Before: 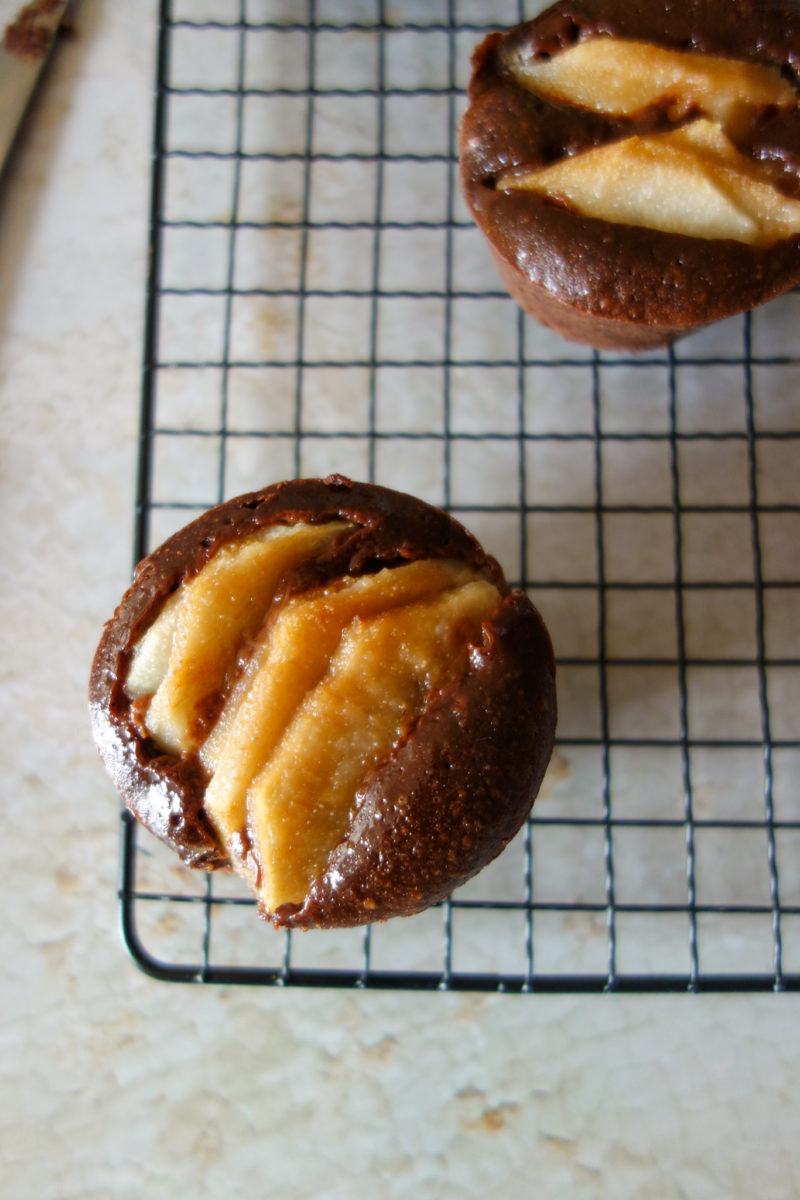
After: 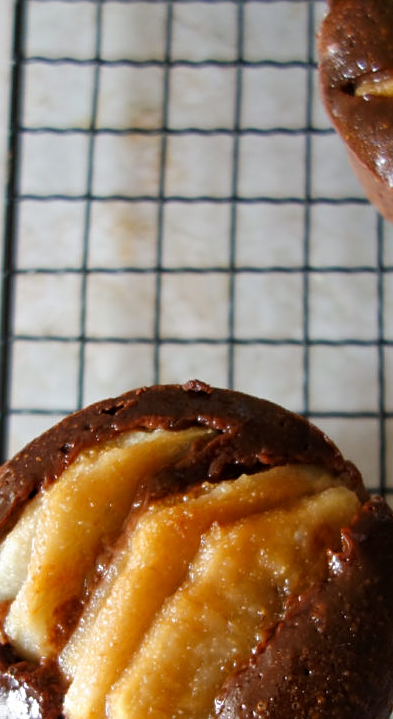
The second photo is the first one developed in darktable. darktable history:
crop: left 17.746%, top 7.888%, right 33.056%, bottom 32.117%
sharpen: on, module defaults
